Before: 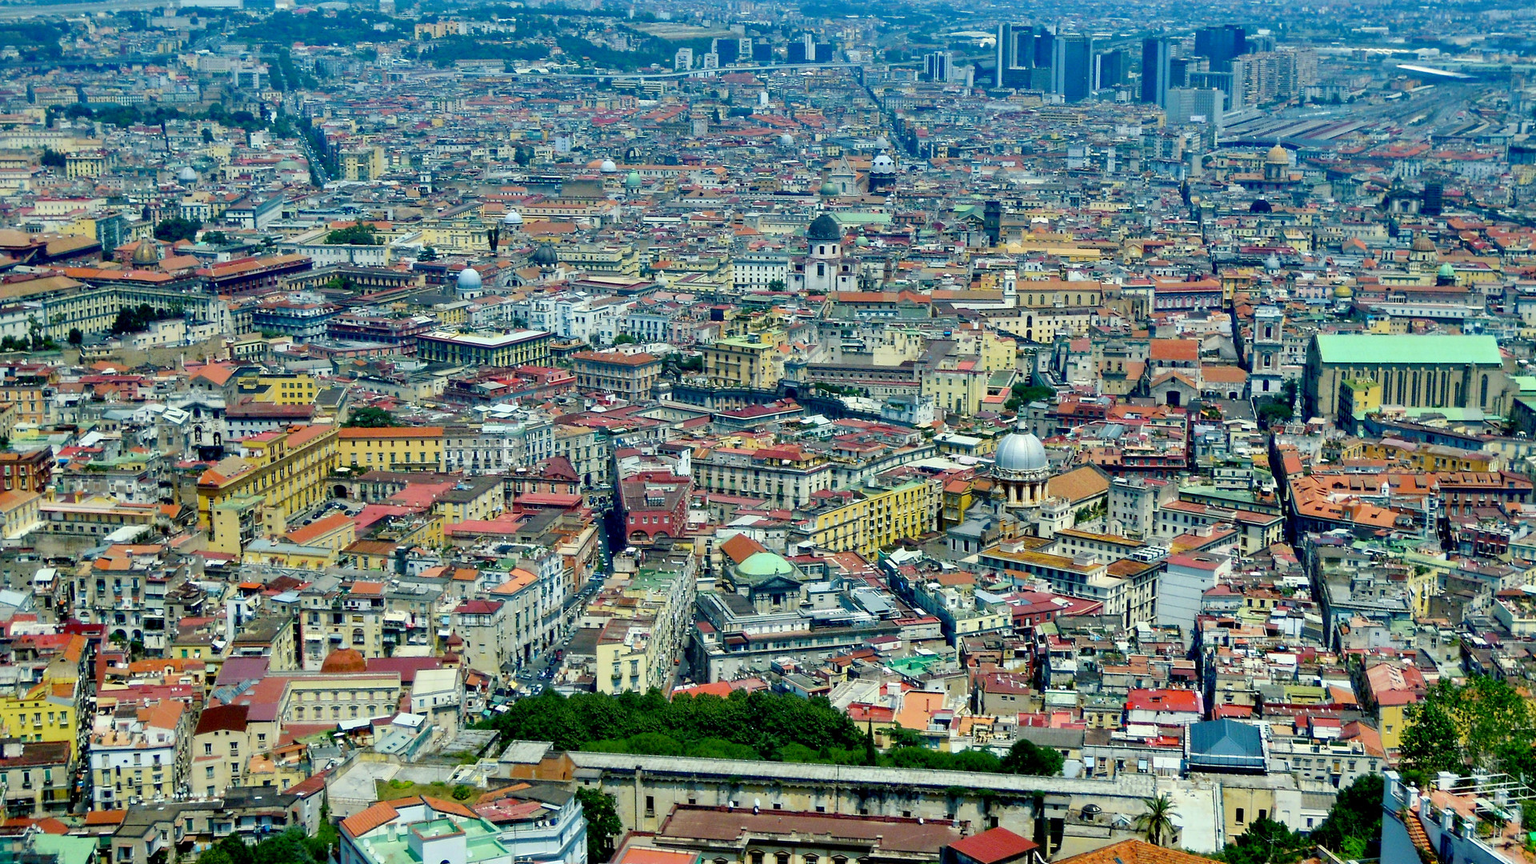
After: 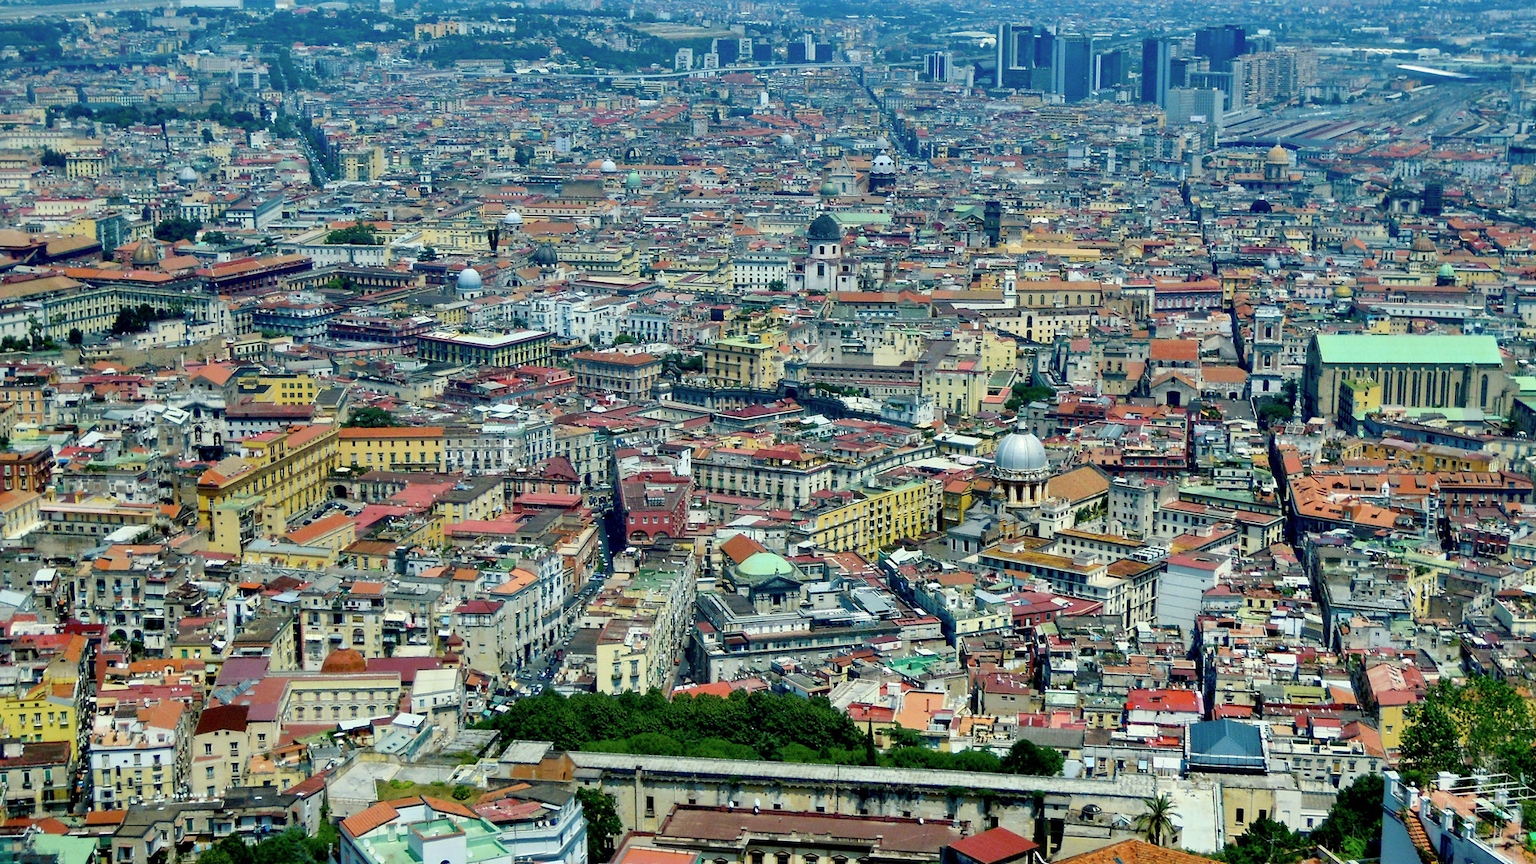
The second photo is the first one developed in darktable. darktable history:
contrast brightness saturation: saturation -0.083
